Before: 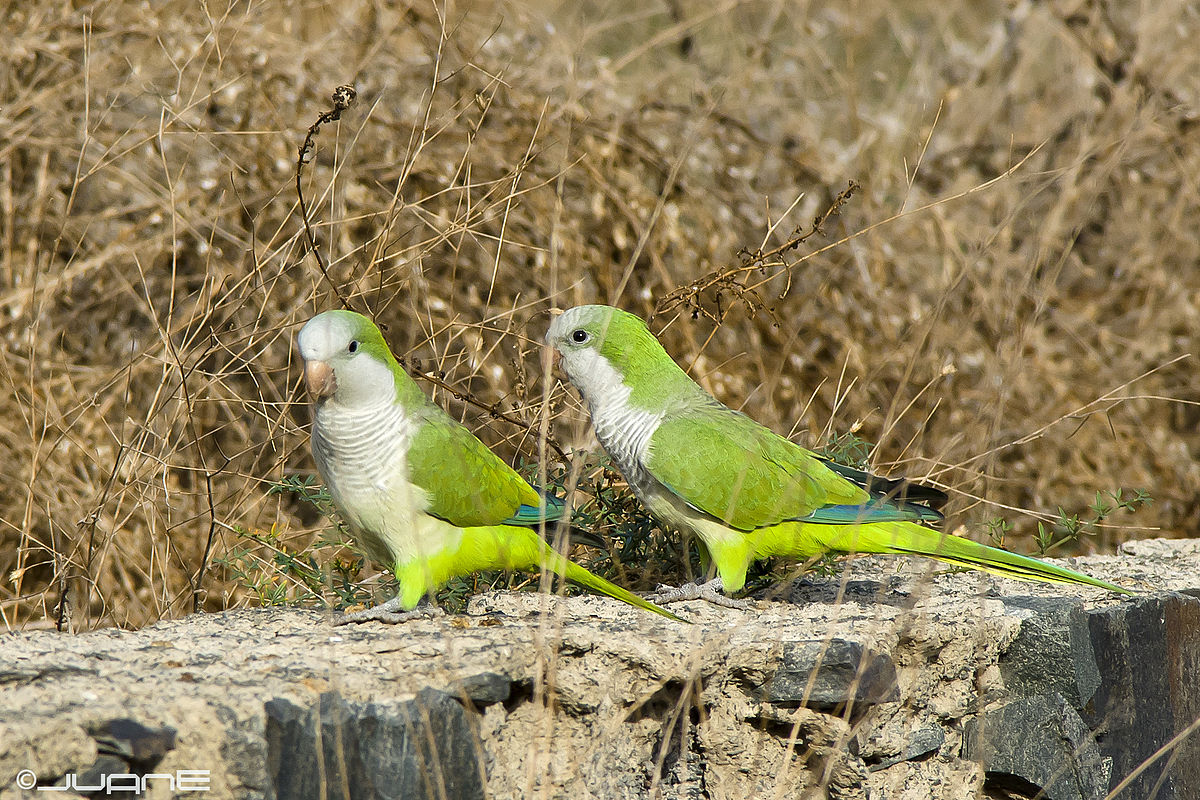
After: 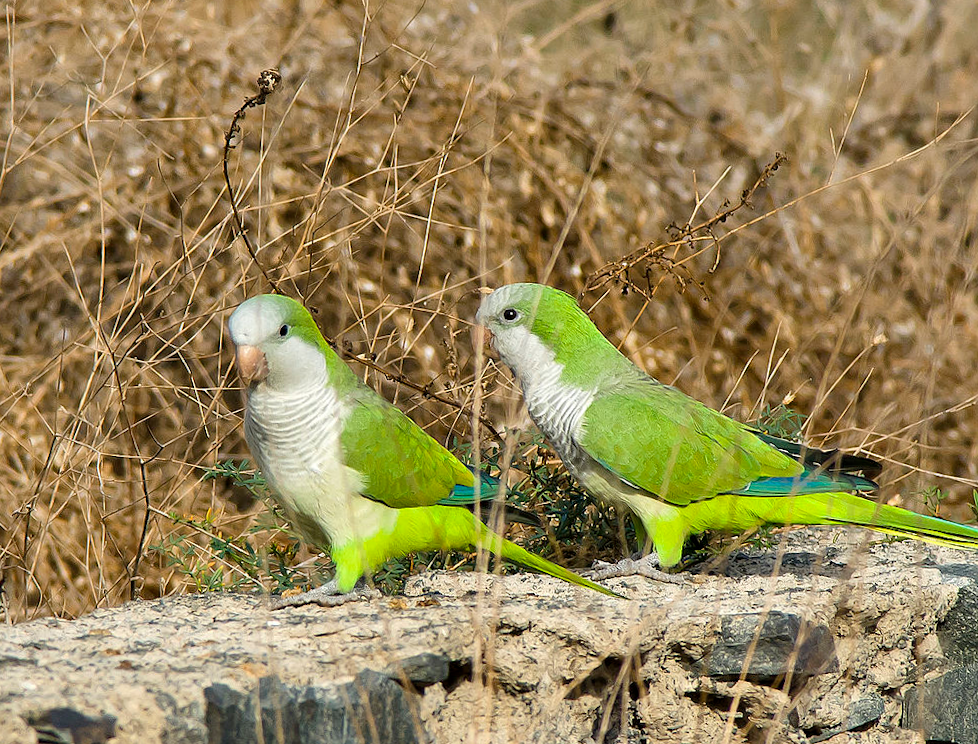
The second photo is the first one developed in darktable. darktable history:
crop and rotate: angle 1.35°, left 4.189%, top 1.178%, right 11.368%, bottom 2.506%
